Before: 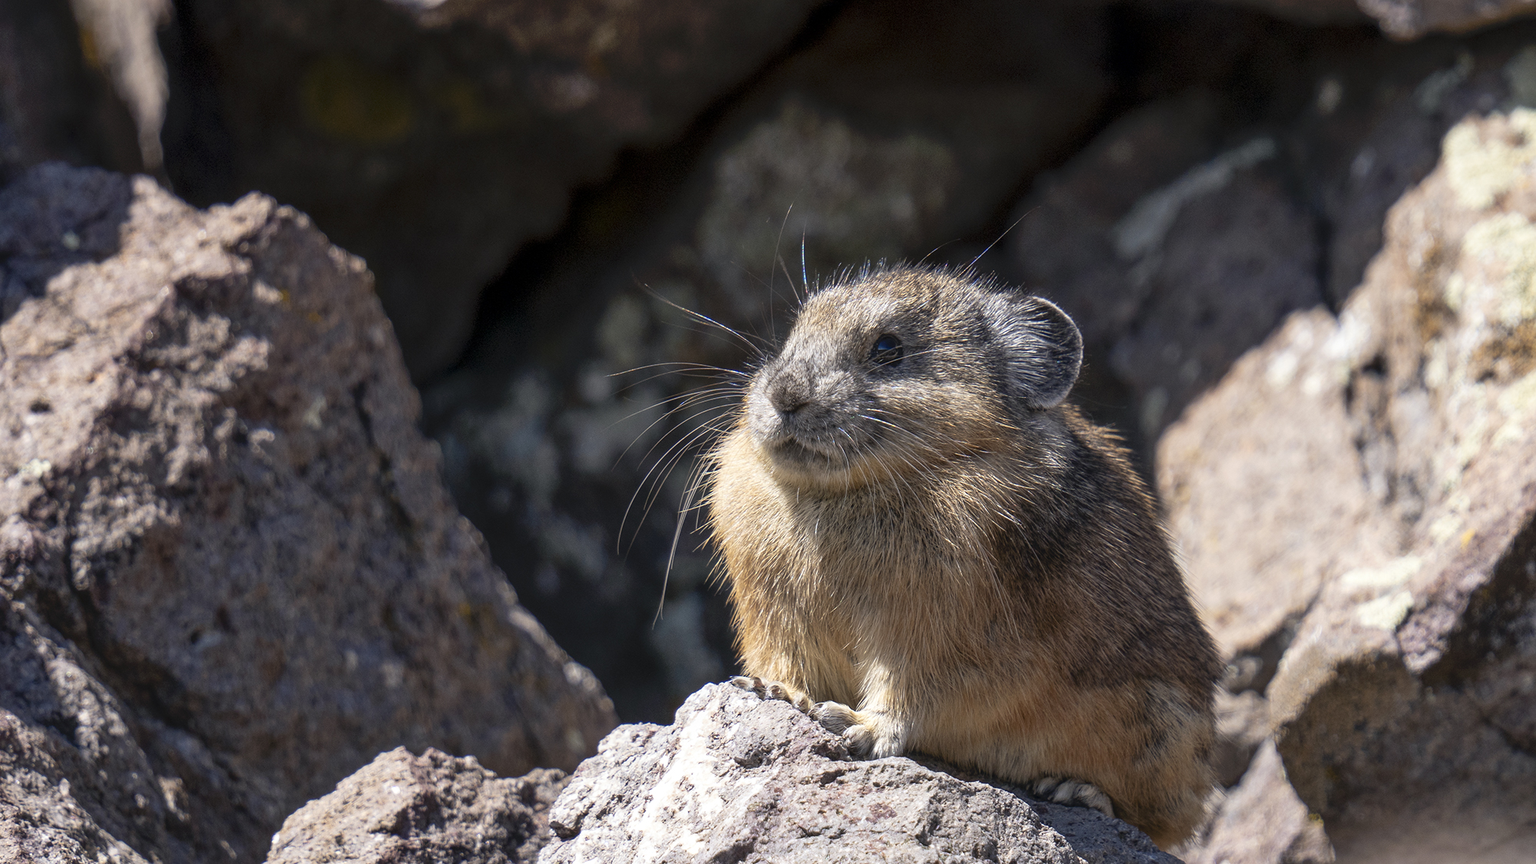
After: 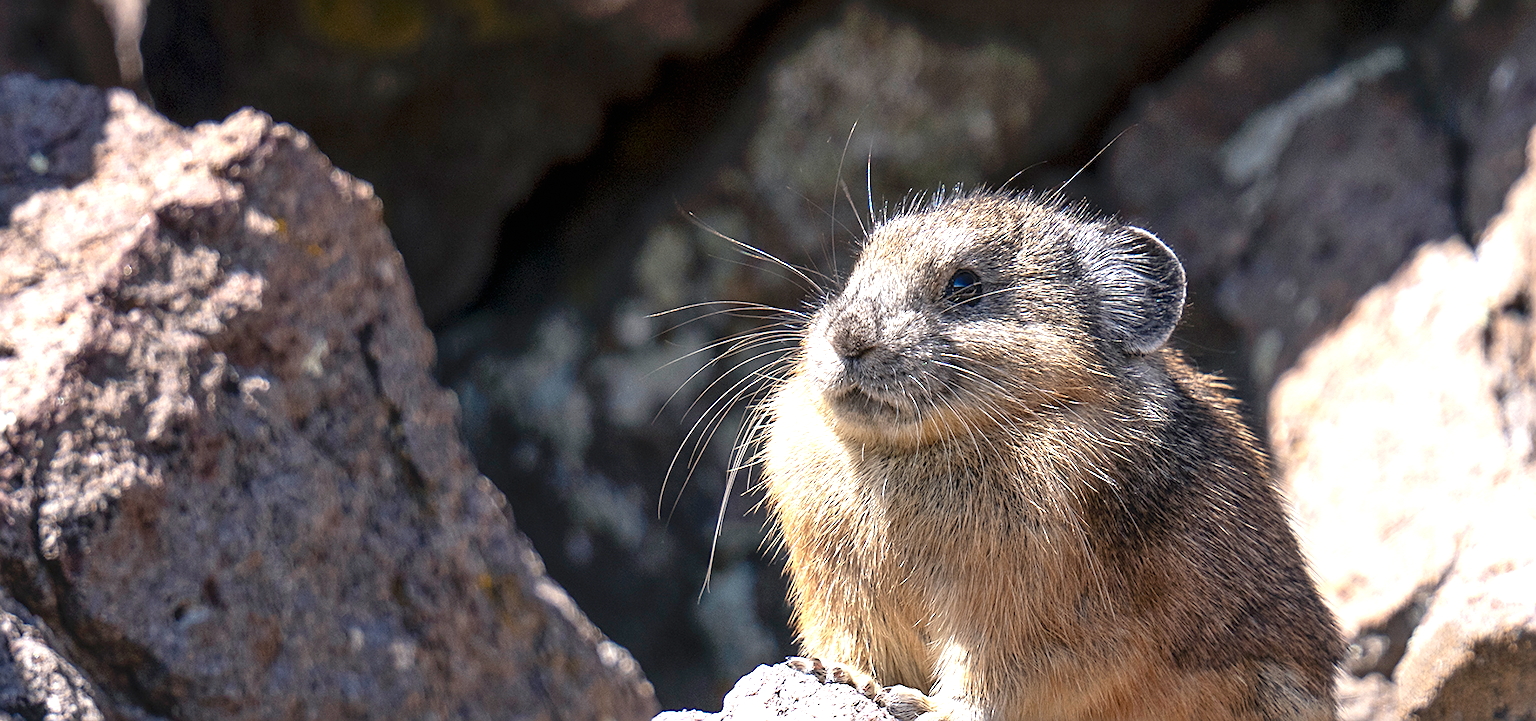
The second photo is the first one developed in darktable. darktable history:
crop and rotate: left 2.411%, top 11.25%, right 9.388%, bottom 15.049%
sharpen: amount 0.498
exposure: black level correction 0, exposure 0.898 EV, compensate highlight preservation false
